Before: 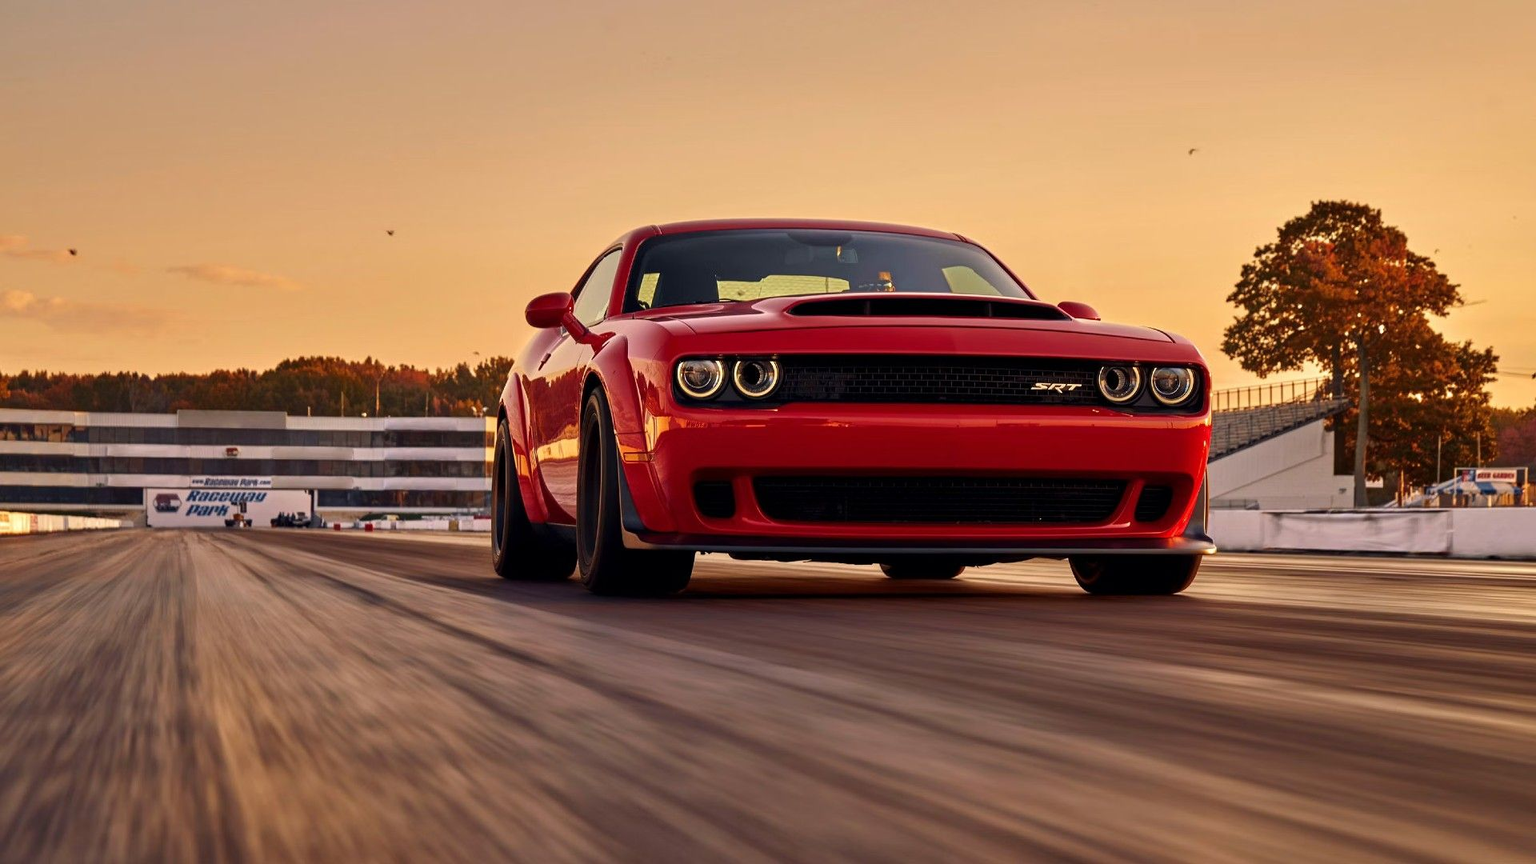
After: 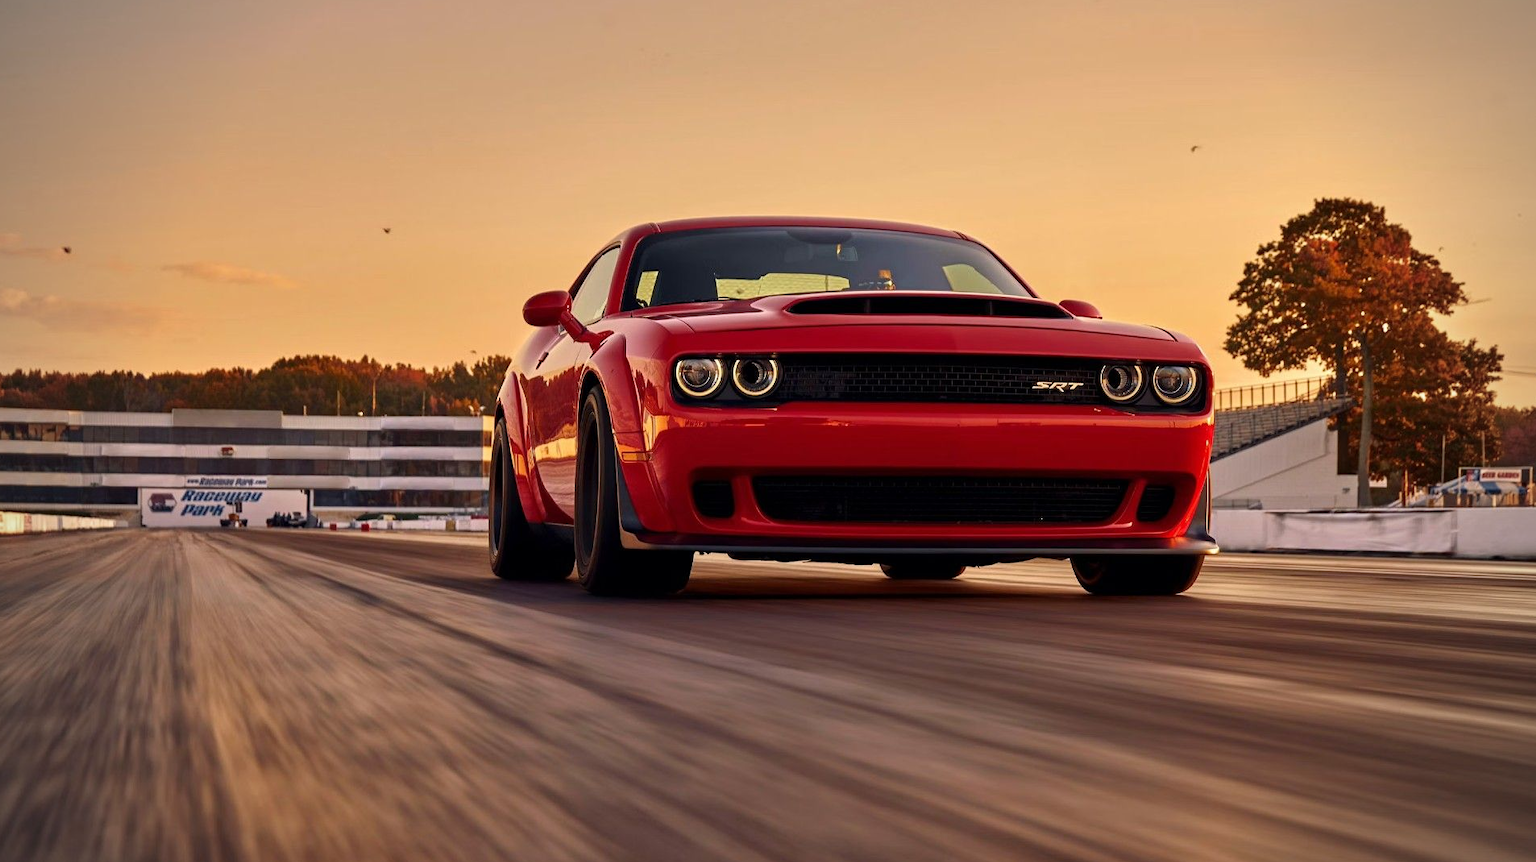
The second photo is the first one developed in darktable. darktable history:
crop: left 0.434%, top 0.485%, right 0.244%, bottom 0.386%
vignetting: on, module defaults
